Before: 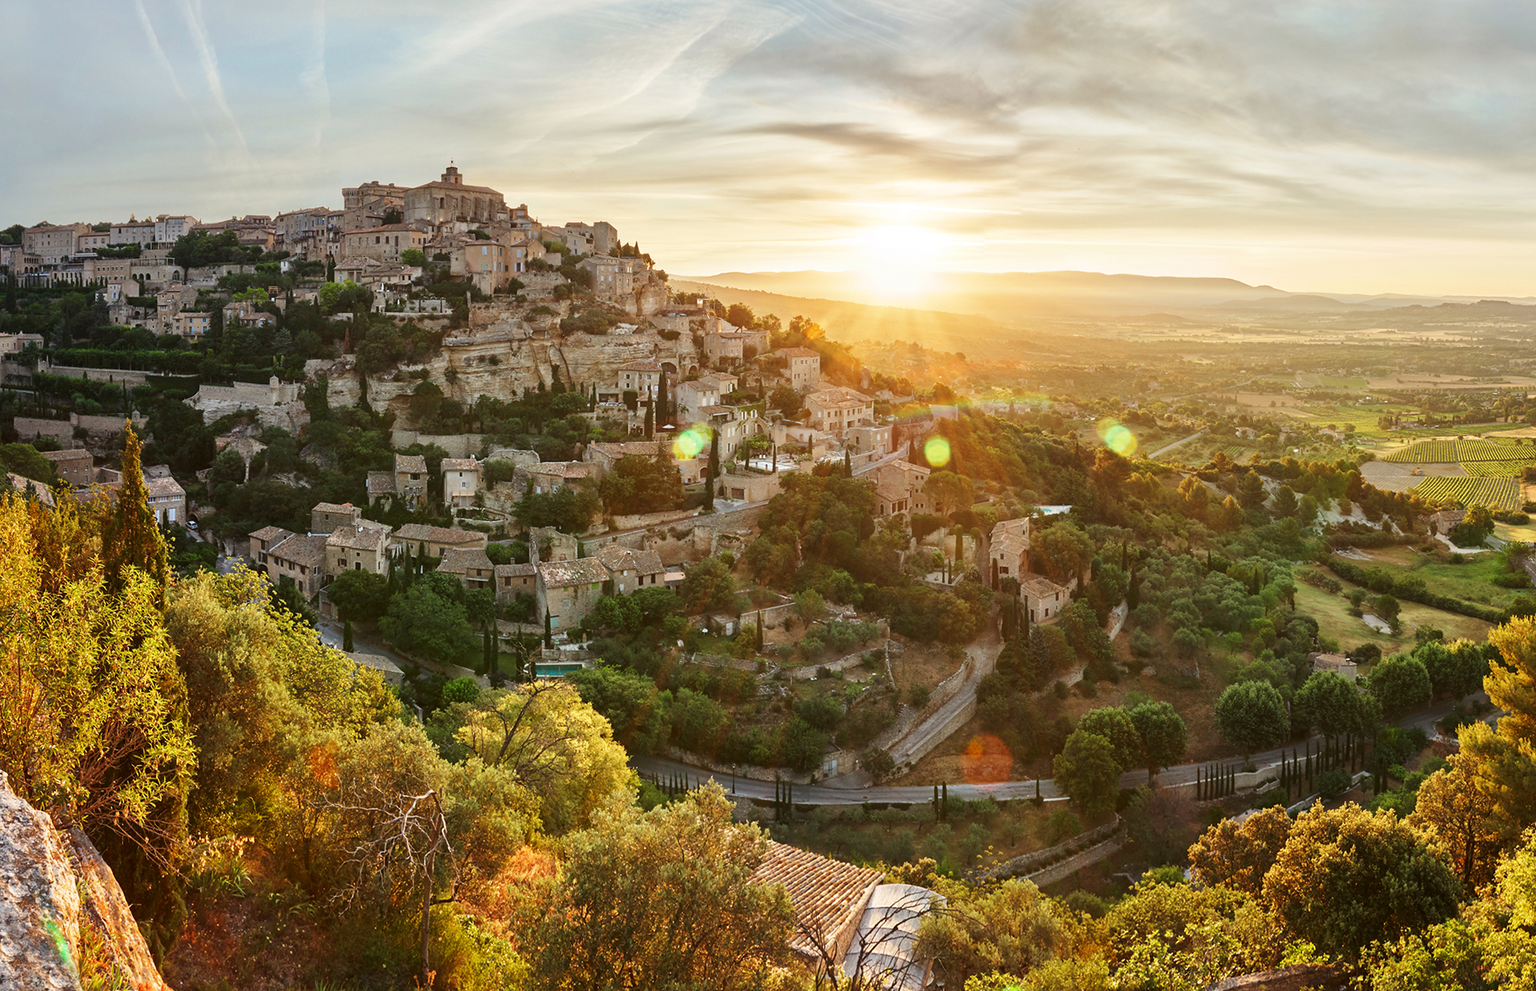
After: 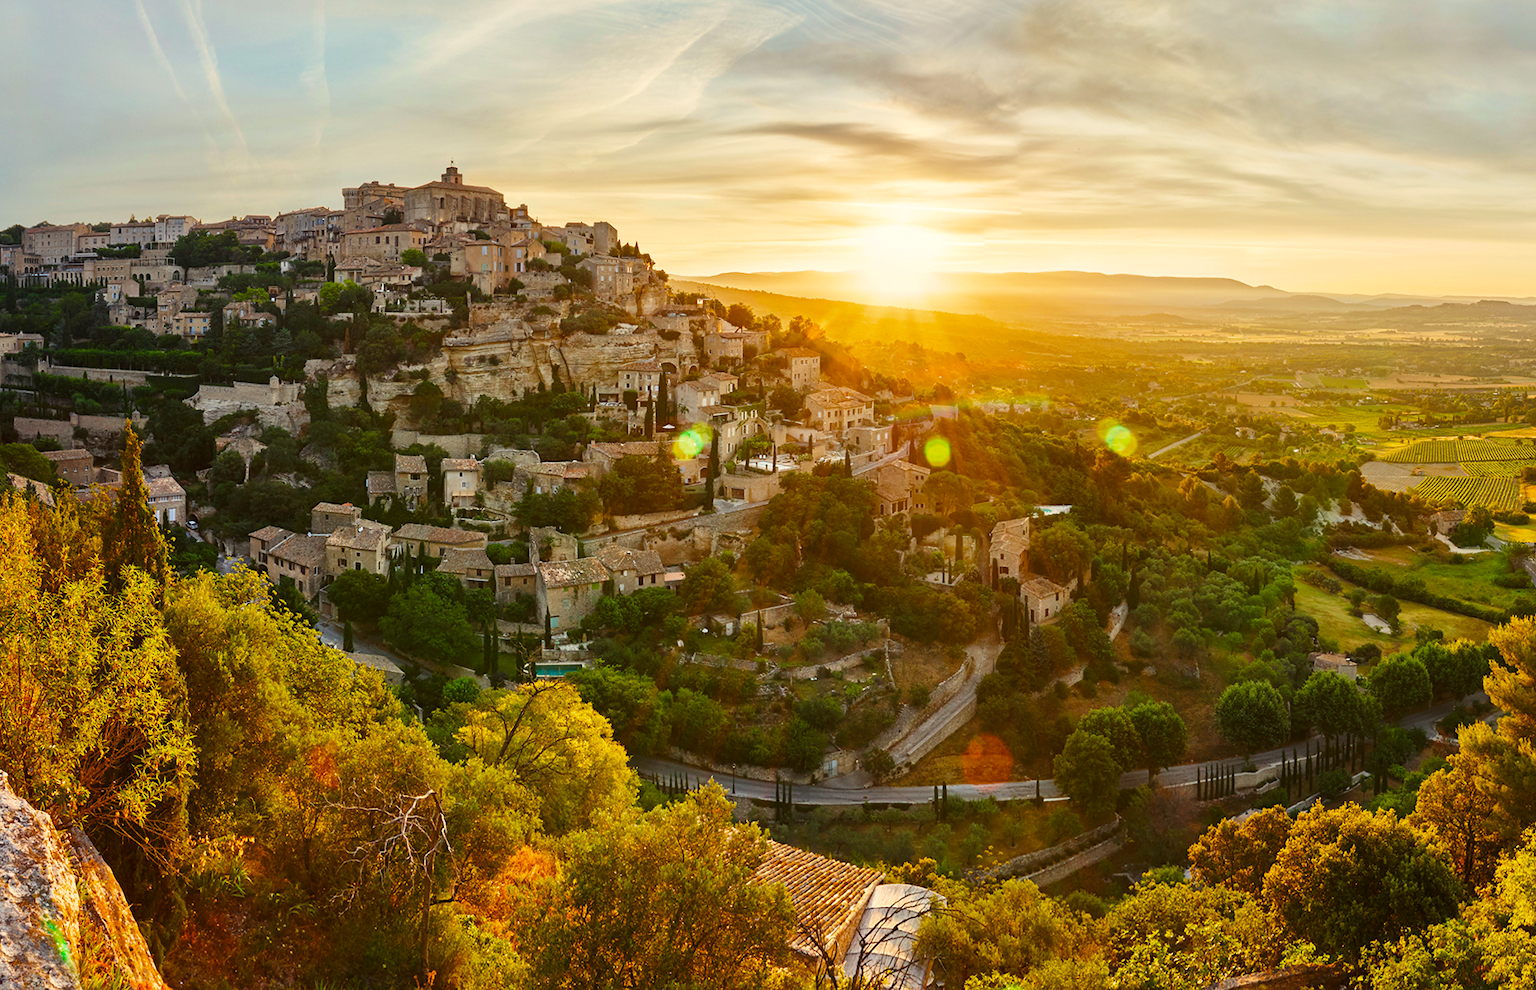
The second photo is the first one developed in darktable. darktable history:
exposure: compensate highlight preservation false
color balance rgb: highlights gain › chroma 3.039%, highlights gain › hue 78.13°, linear chroma grading › shadows -10.416%, linear chroma grading › global chroma 20.143%, perceptual saturation grading › global saturation 10.467%, global vibrance 10.447%, saturation formula JzAzBz (2021)
tone equalizer: on, module defaults
